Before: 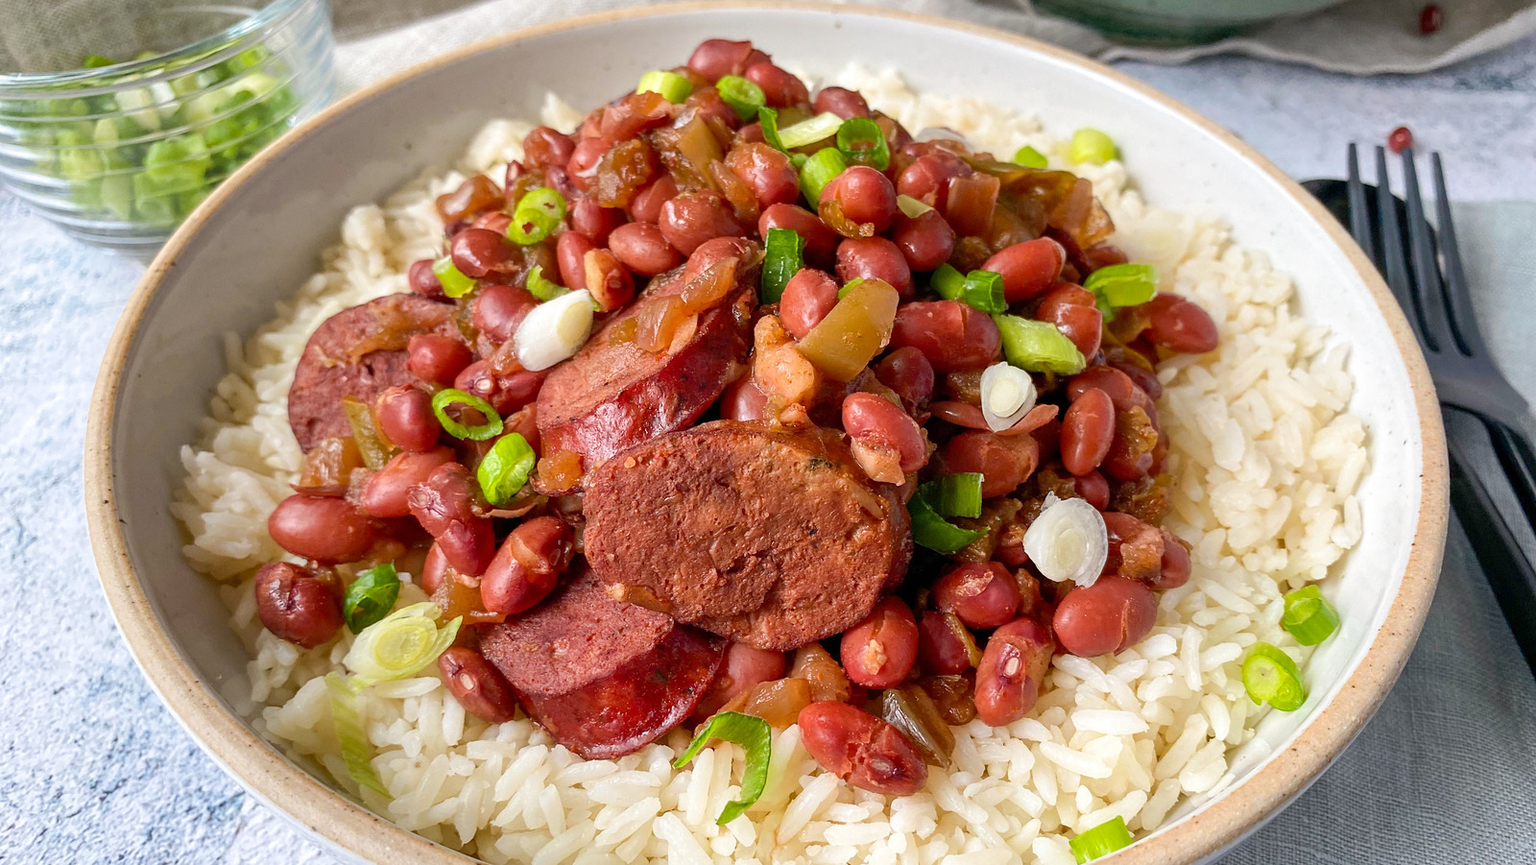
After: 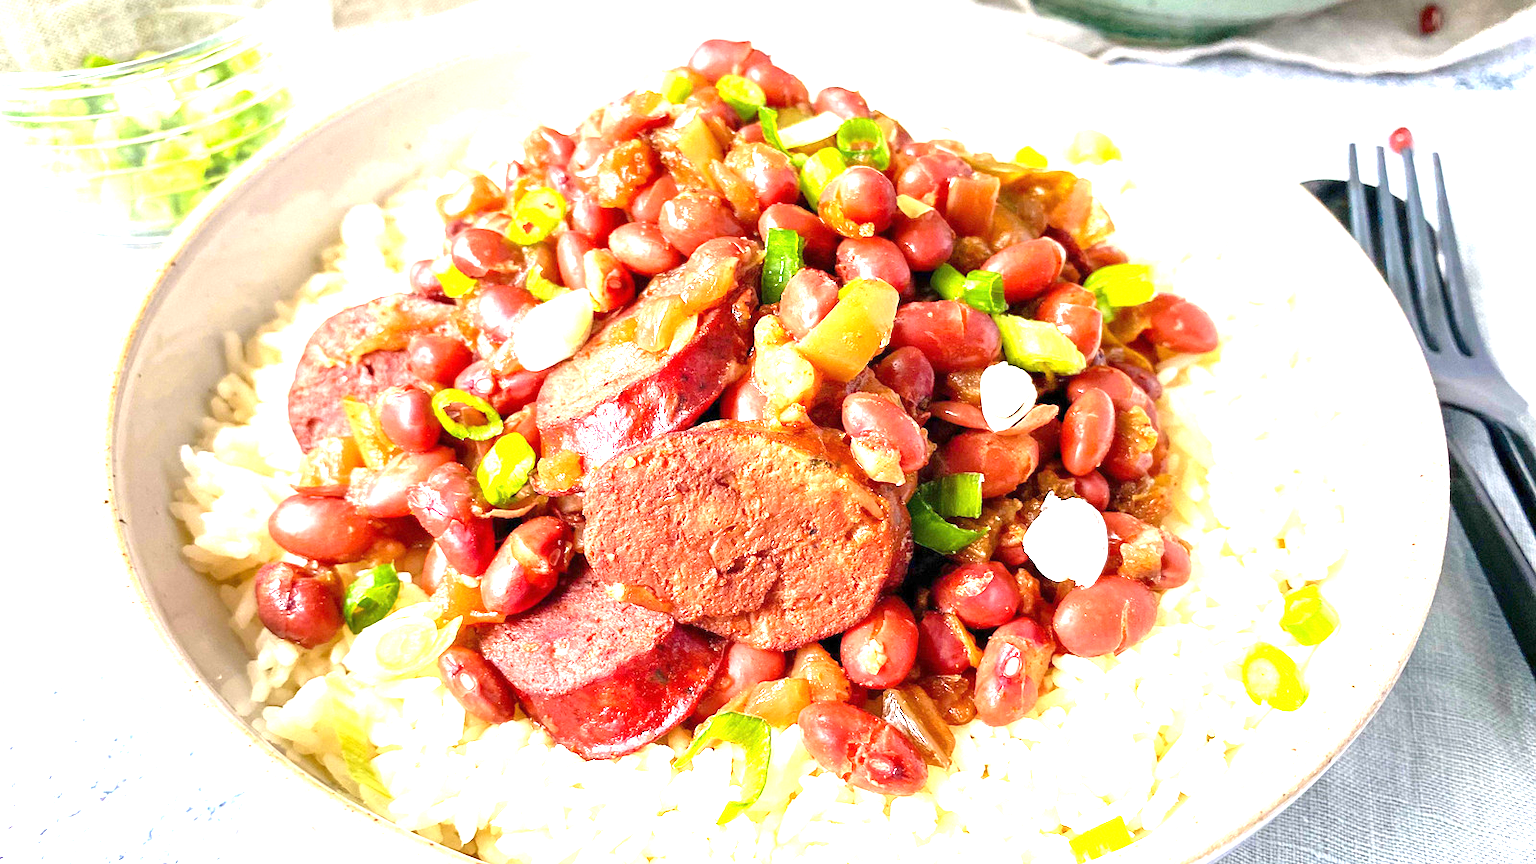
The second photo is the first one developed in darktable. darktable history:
white balance: emerald 1
exposure: exposure 2.04 EV, compensate highlight preservation false
